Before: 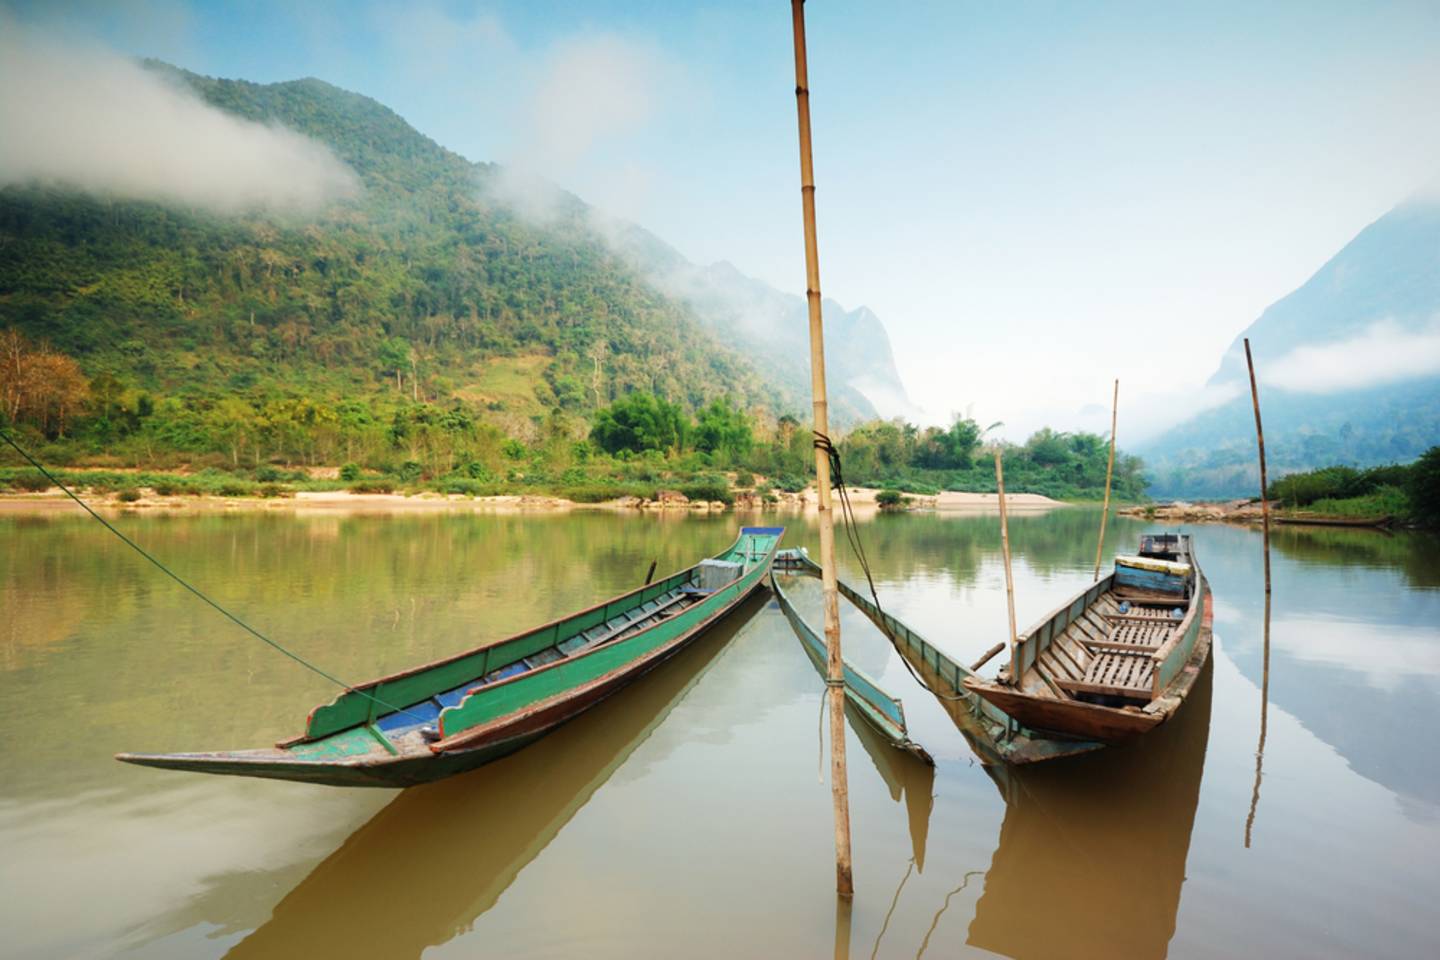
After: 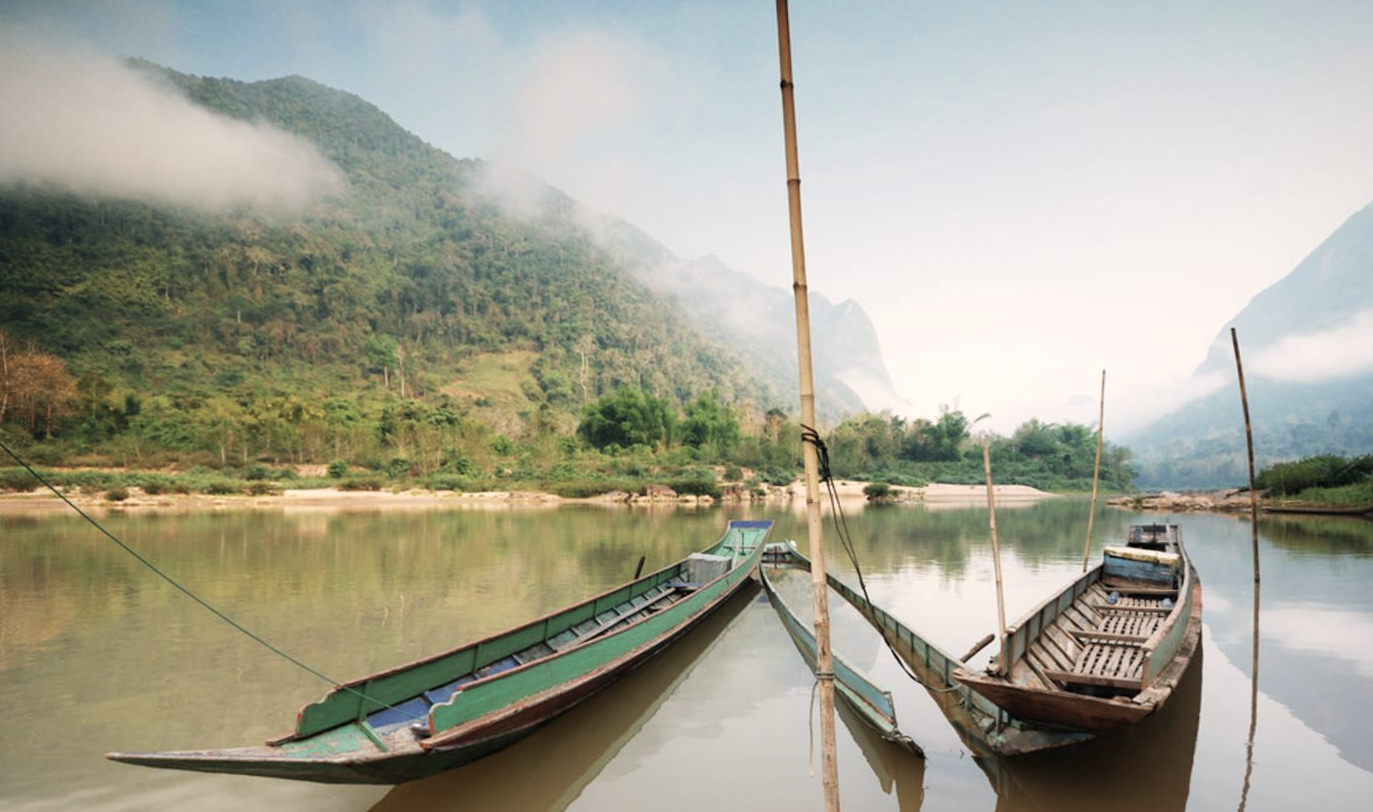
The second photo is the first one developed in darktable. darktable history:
color correction: highlights a* 5.53, highlights b* 5.16, saturation 0.647
crop and rotate: angle 0.497°, left 0.222%, right 3.189%, bottom 14.248%
